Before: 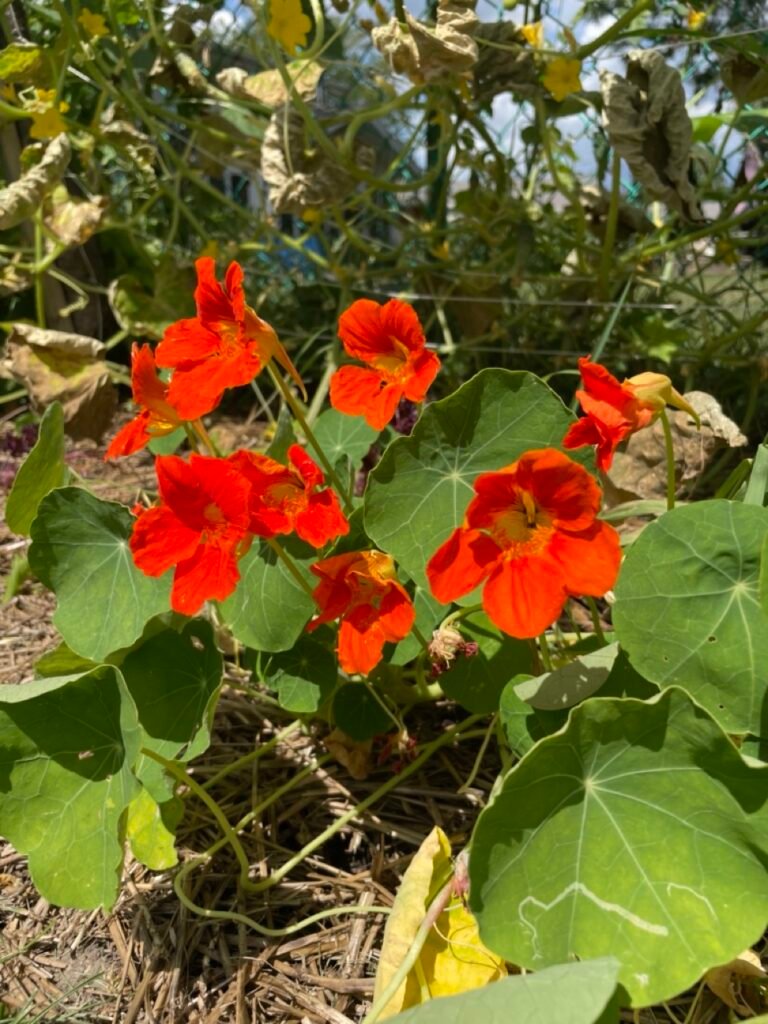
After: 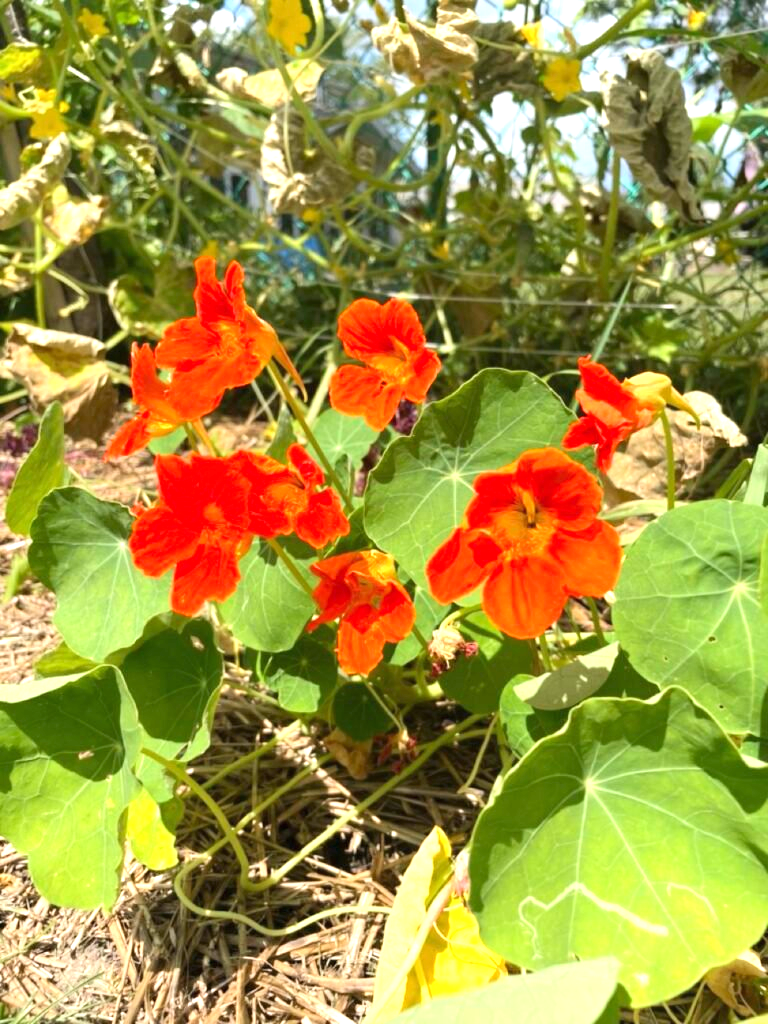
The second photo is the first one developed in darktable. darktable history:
exposure: black level correction 0, exposure 1.385 EV, compensate highlight preservation false
tone curve: curves: ch0 [(0, 0) (0.822, 0.825) (0.994, 0.955)]; ch1 [(0, 0) (0.226, 0.261) (0.383, 0.397) (0.46, 0.46) (0.498, 0.479) (0.524, 0.523) (0.578, 0.575) (1, 1)]; ch2 [(0, 0) (0.438, 0.456) (0.5, 0.498) (0.547, 0.515) (0.597, 0.58) (0.629, 0.603) (1, 1)], color space Lab, linked channels, preserve colors none
